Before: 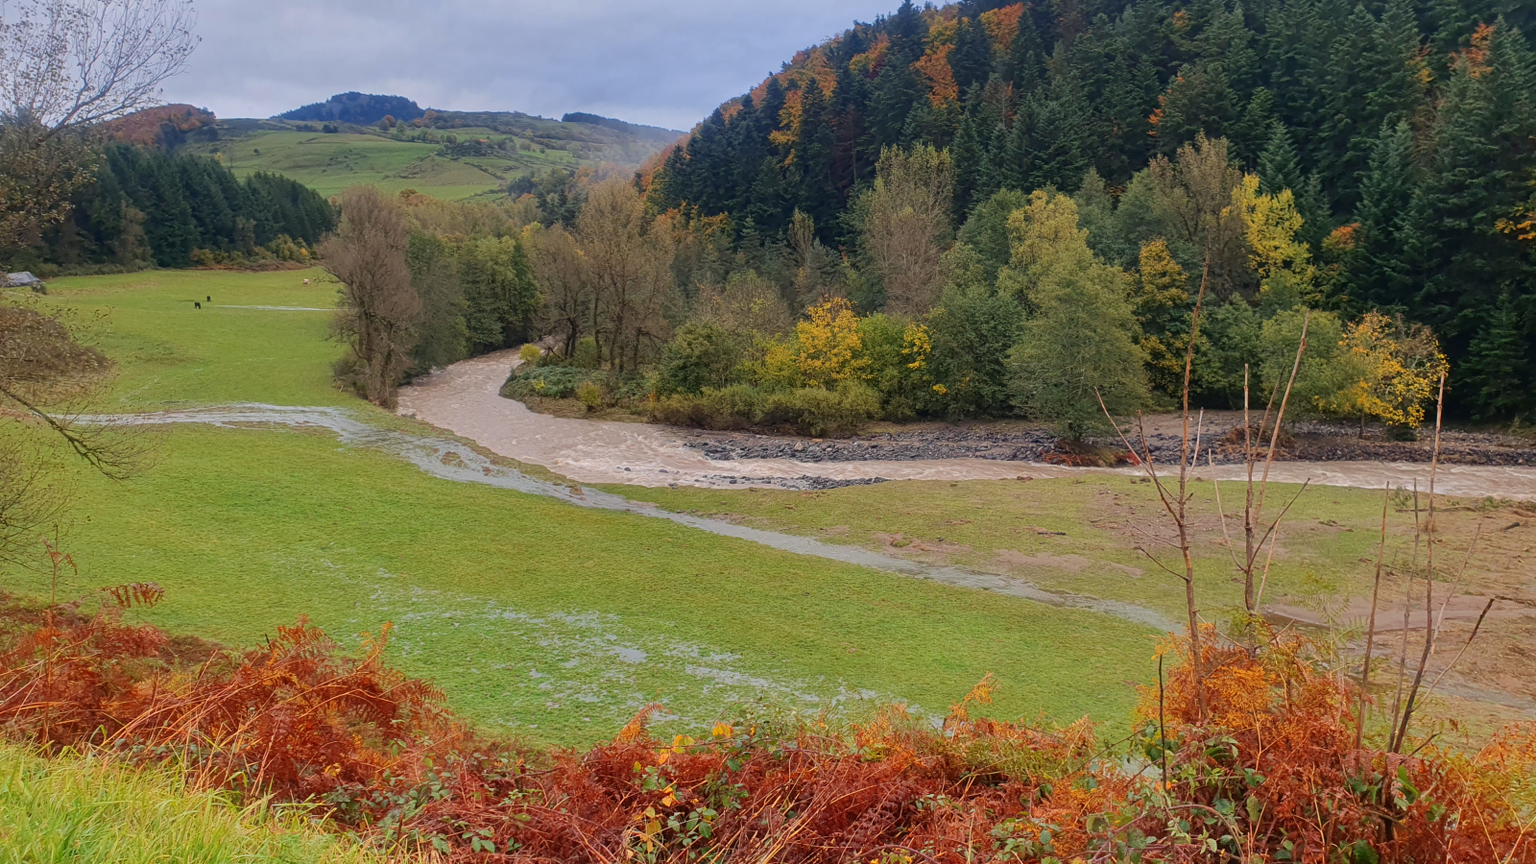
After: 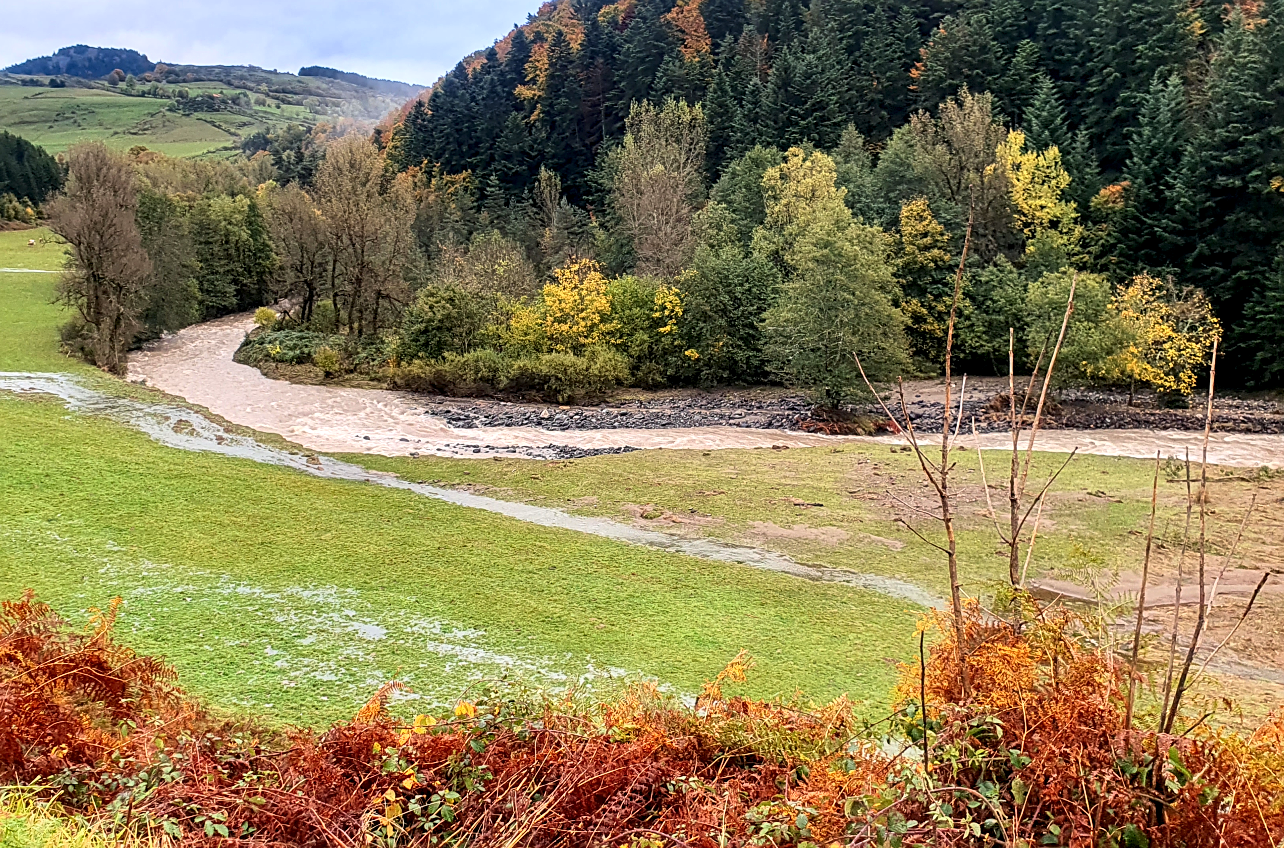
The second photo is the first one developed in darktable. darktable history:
base curve: curves: ch0 [(0, 0) (0.005, 0.002) (0.193, 0.295) (0.399, 0.664) (0.75, 0.928) (1, 1)]
local contrast: detail 135%, midtone range 0.75
crop and rotate: left 17.959%, top 5.771%, right 1.742%
sharpen: on, module defaults
